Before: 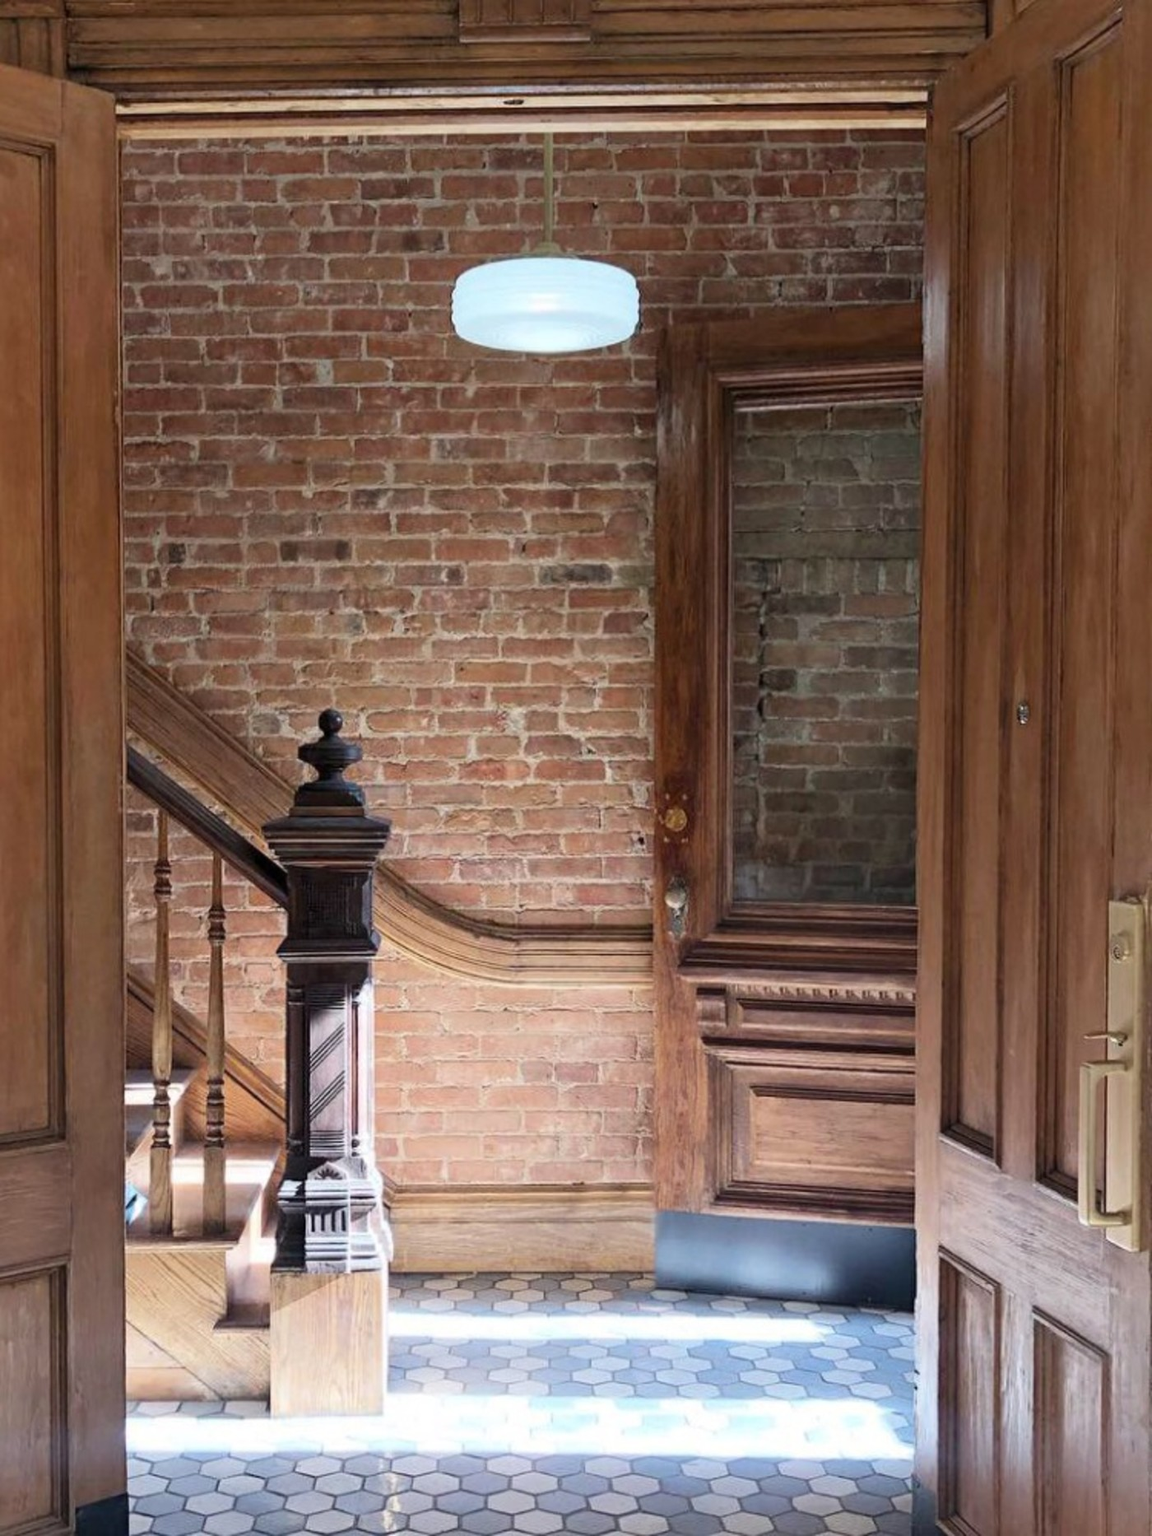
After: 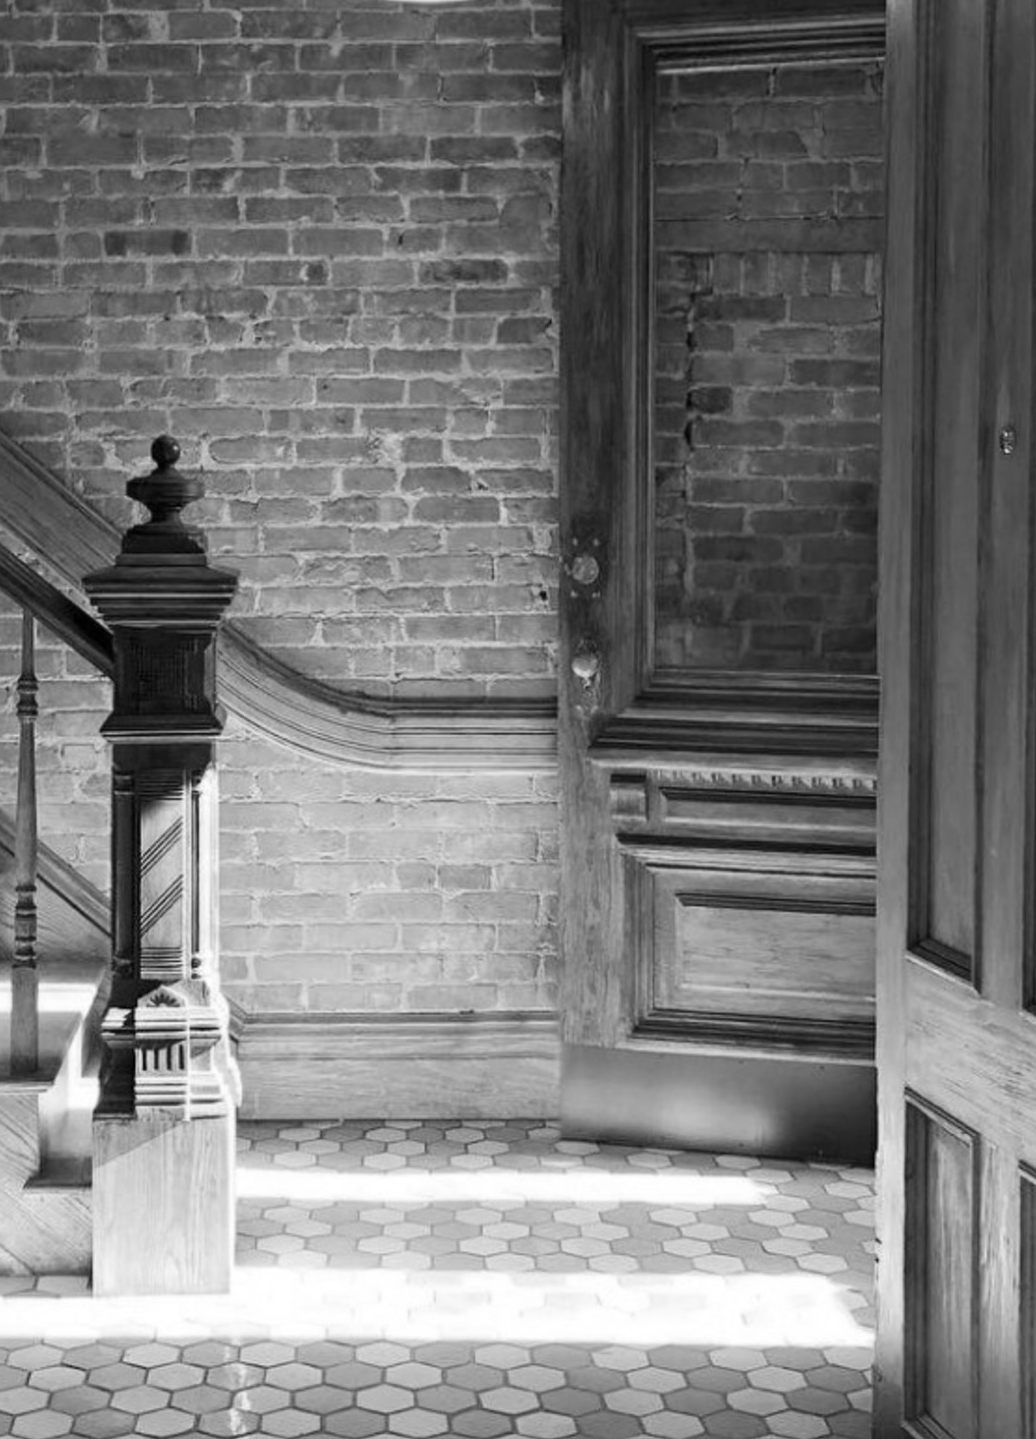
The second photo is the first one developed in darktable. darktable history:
monochrome: on, module defaults
crop: left 16.871%, top 22.857%, right 9.116%
